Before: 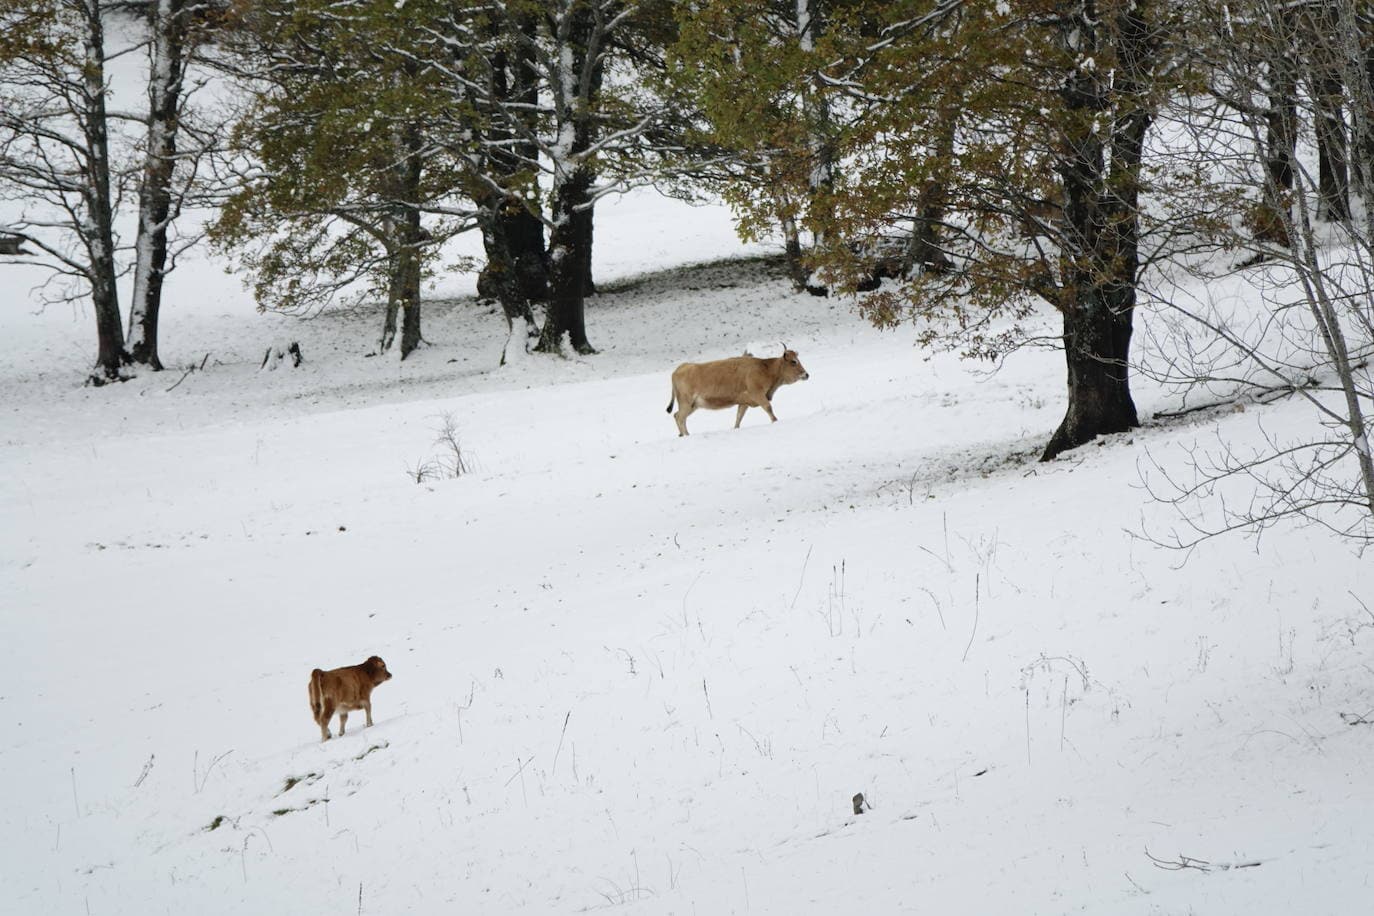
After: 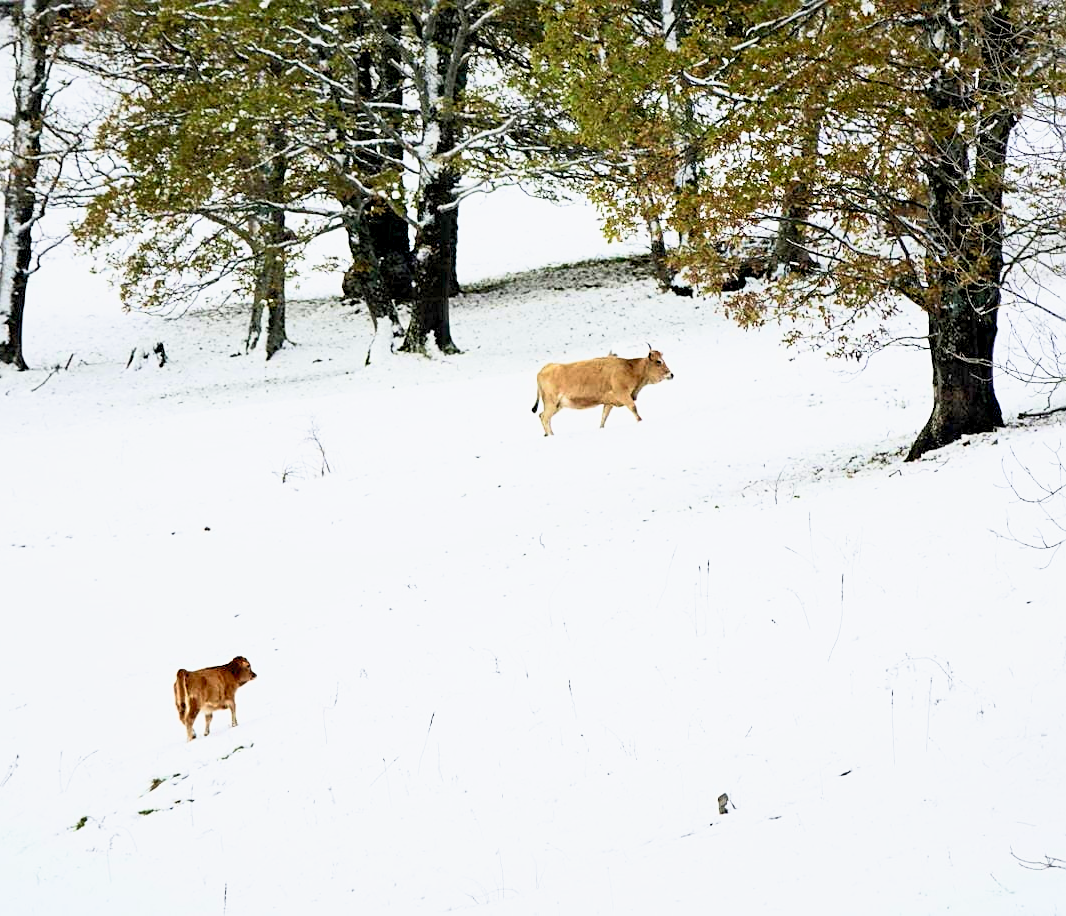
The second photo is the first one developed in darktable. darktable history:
base curve: curves: ch0 [(0, 0) (0.088, 0.125) (0.176, 0.251) (0.354, 0.501) (0.613, 0.749) (1, 0.877)], preserve colors none
crop: left 9.873%, right 12.52%
velvia: on, module defaults
sharpen: on, module defaults
contrast brightness saturation: contrast 0.235, brightness 0.247, saturation 0.374
exposure: black level correction 0.007, compensate highlight preservation false
